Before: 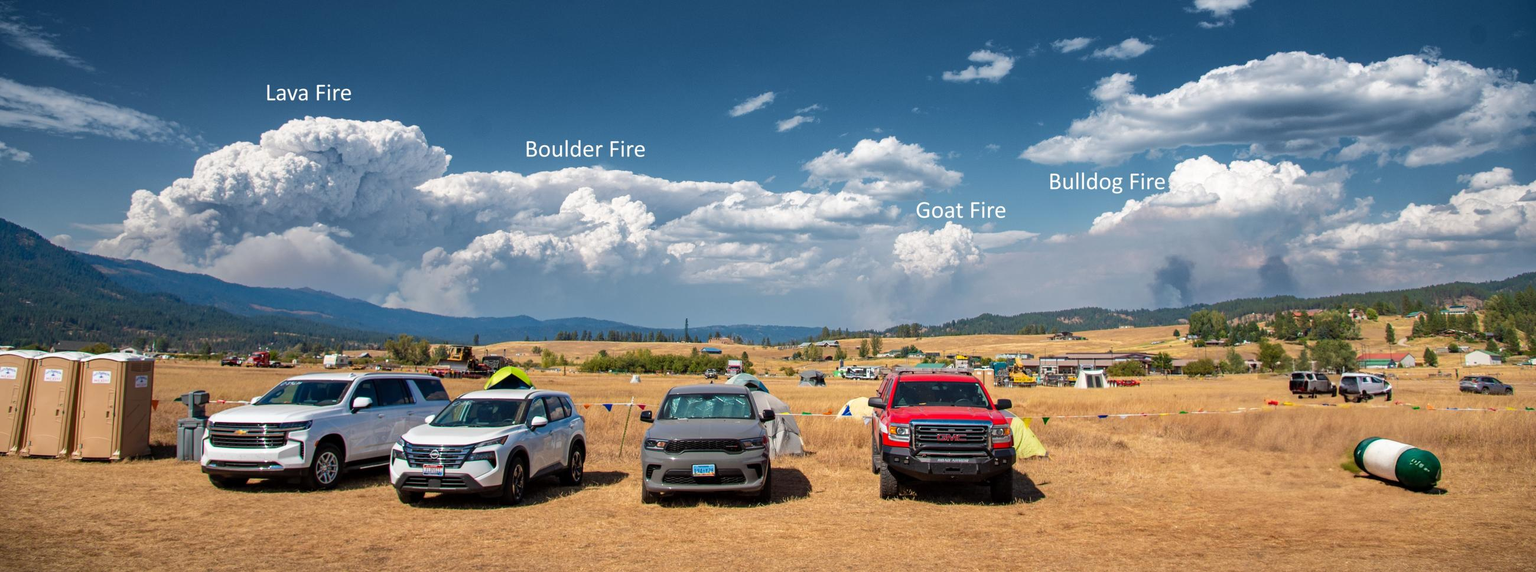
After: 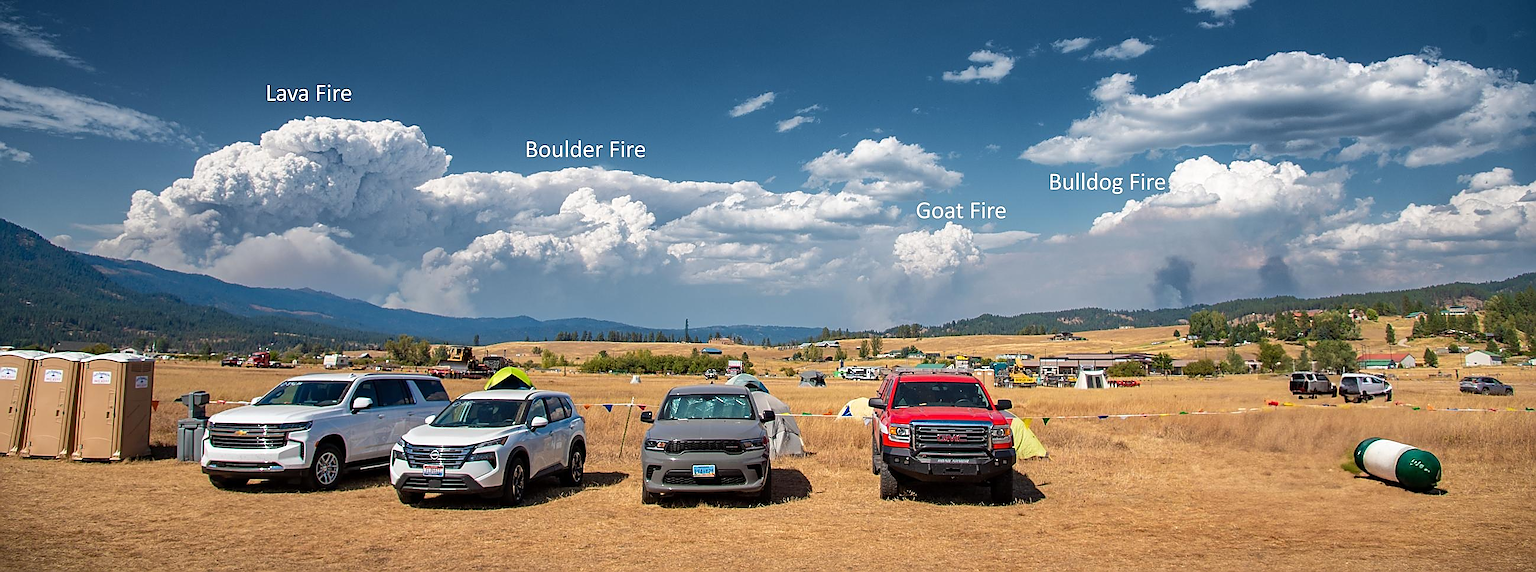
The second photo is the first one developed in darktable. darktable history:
sharpen: radius 1.41, amount 1.241, threshold 0.687
